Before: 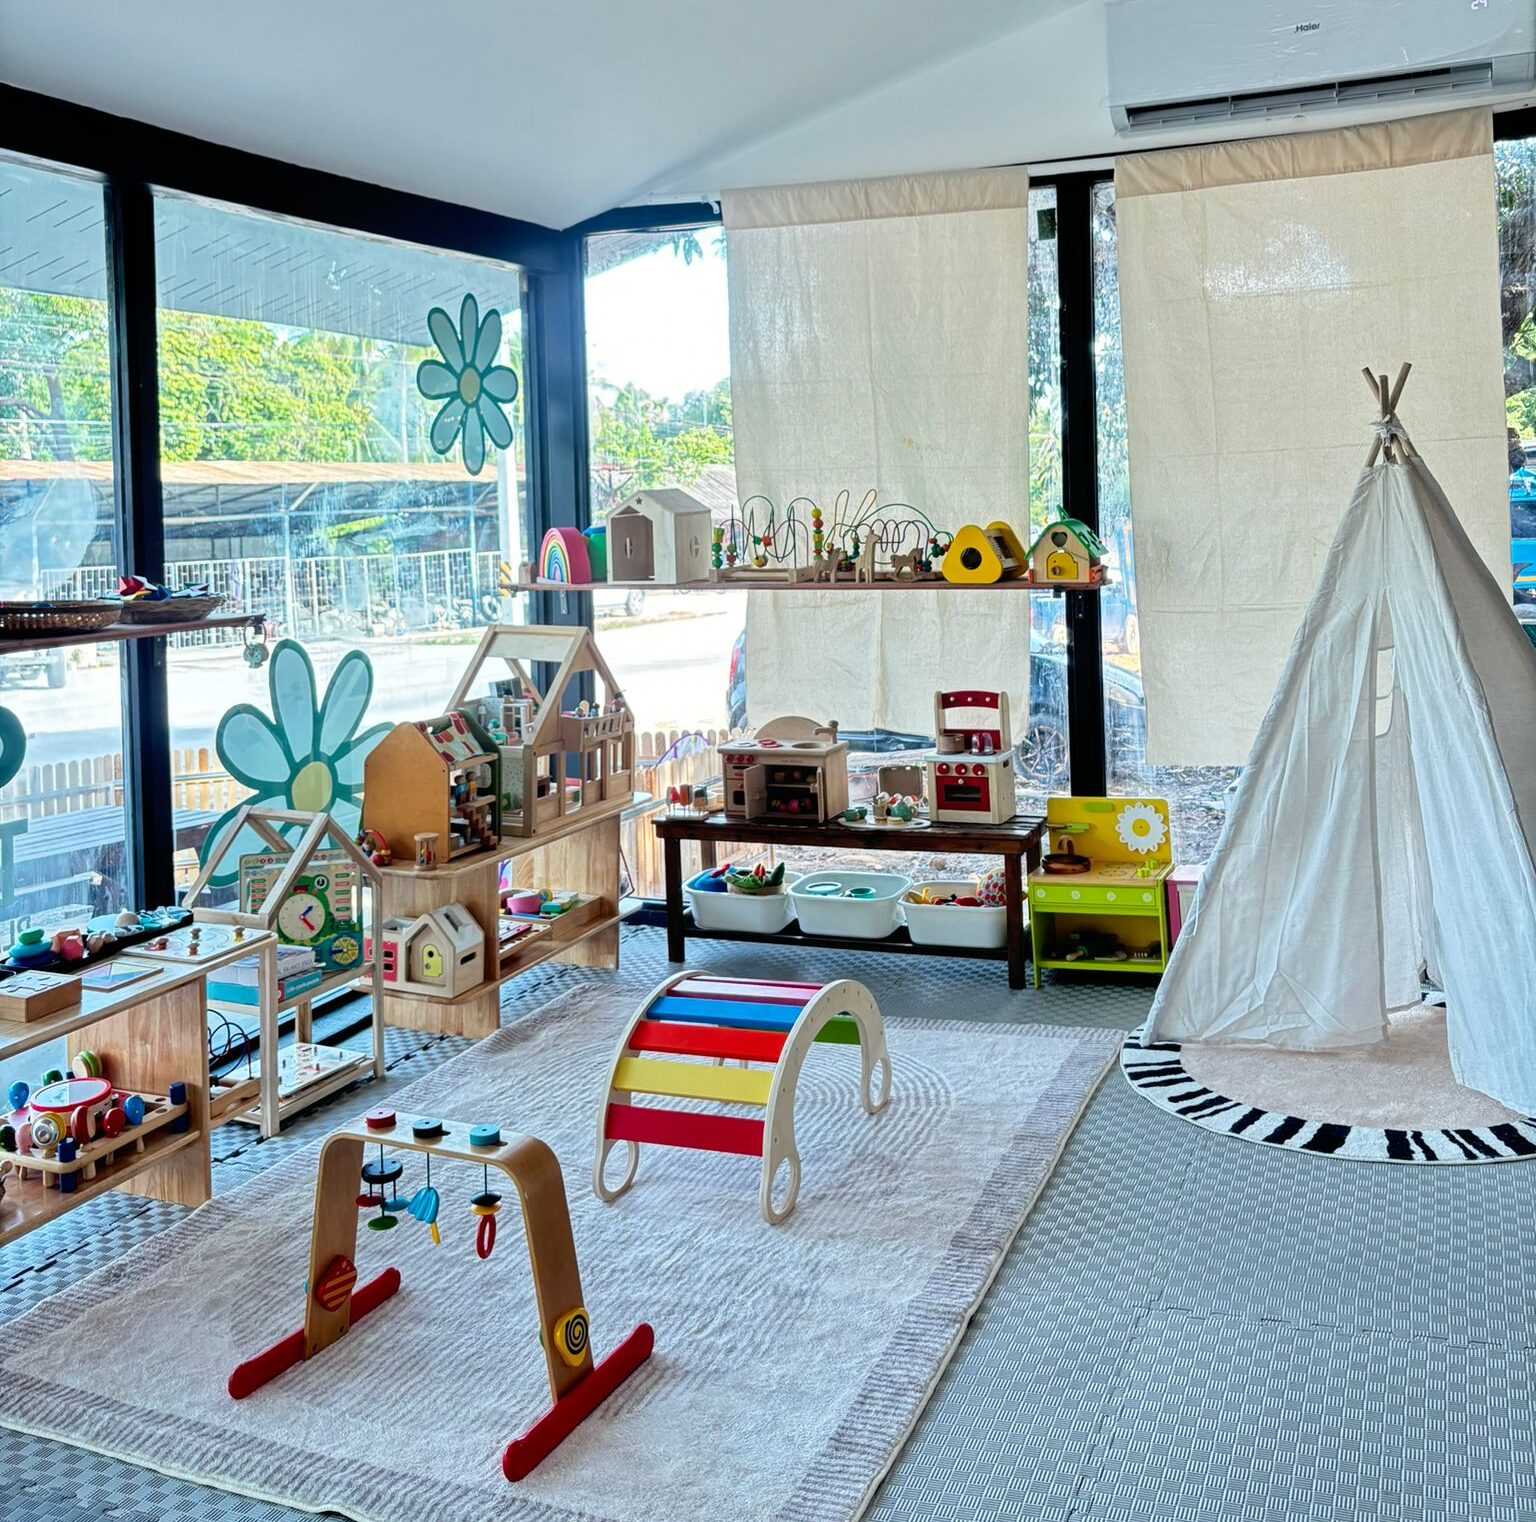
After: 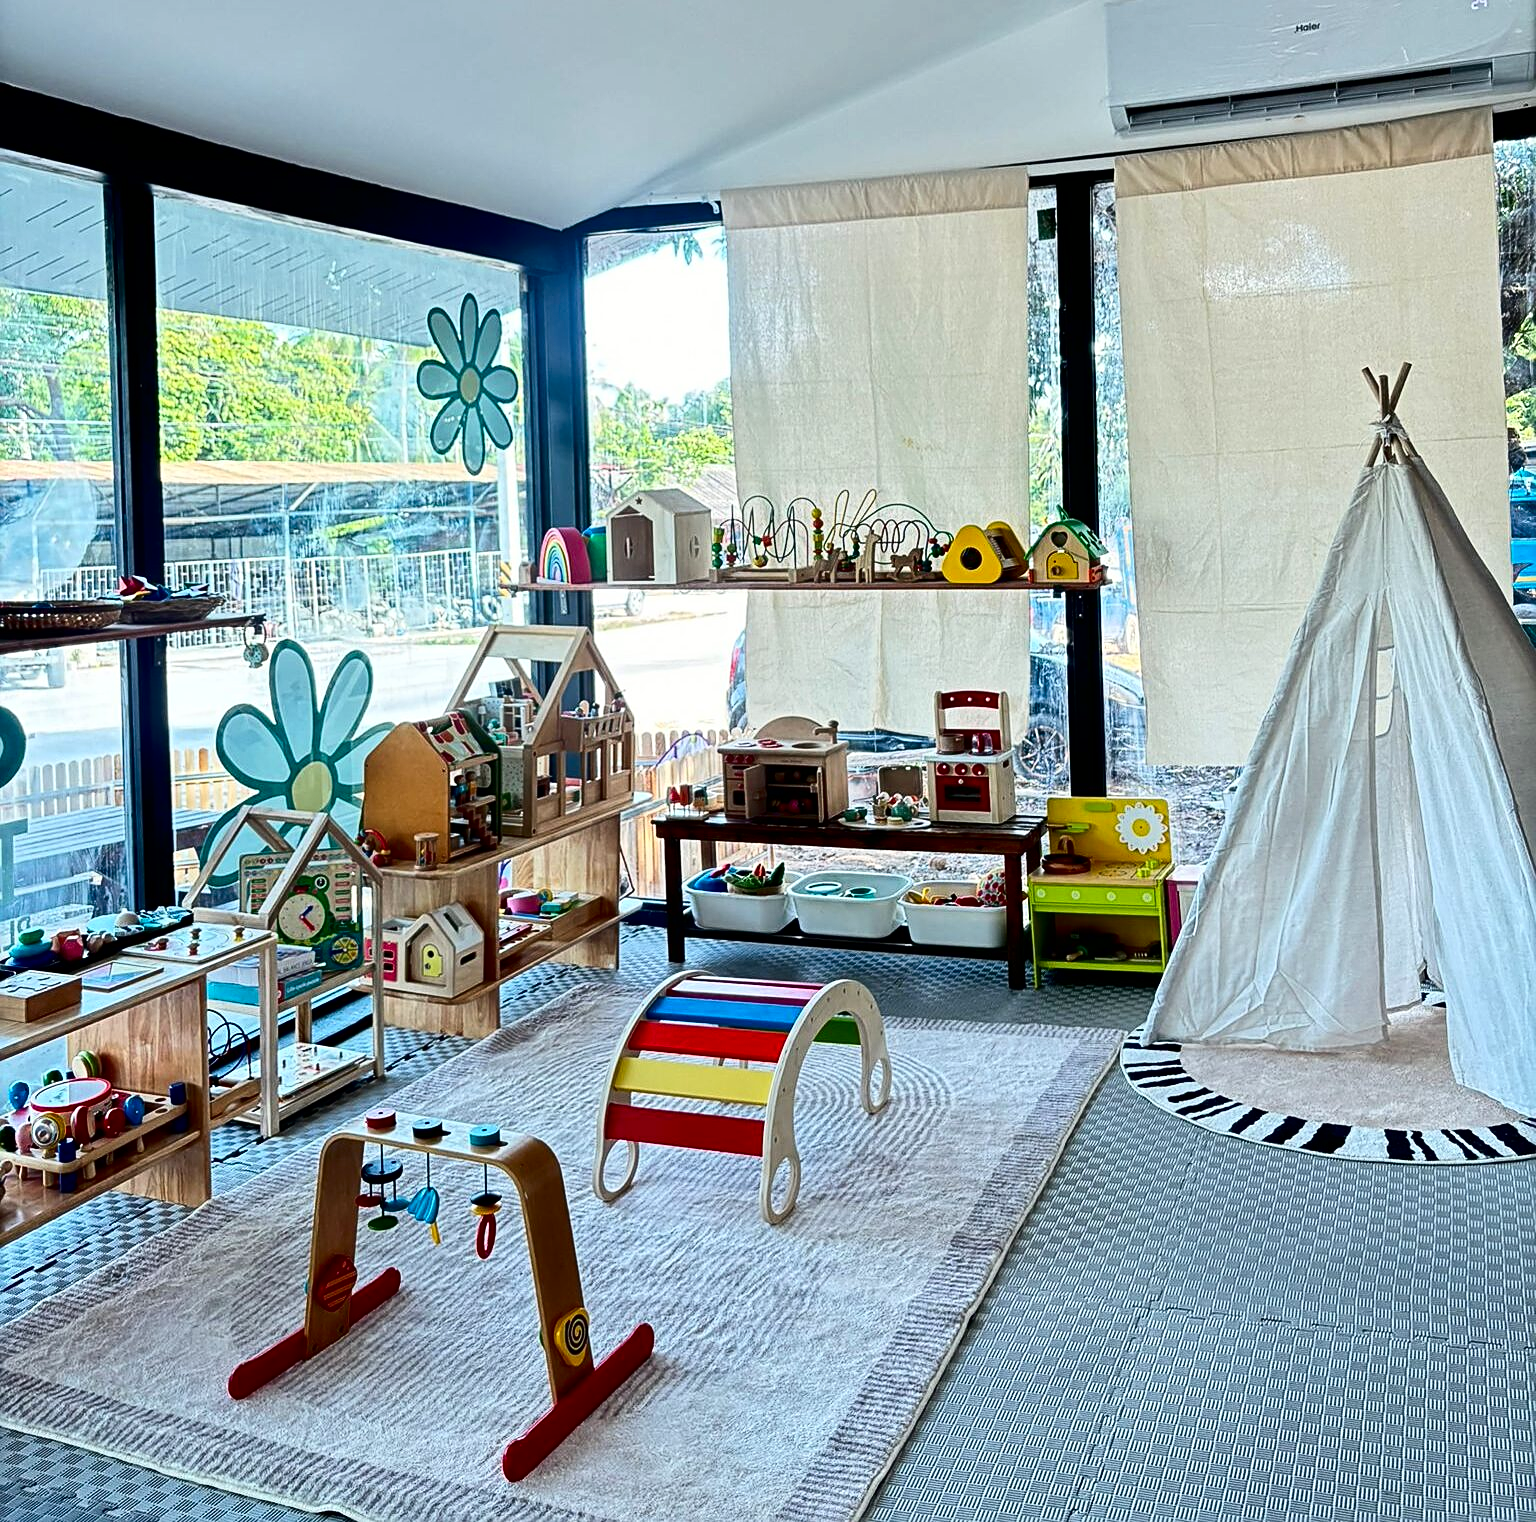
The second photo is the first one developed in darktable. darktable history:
contrast brightness saturation: contrast 0.2, brightness -0.11, saturation 0.1
sharpen: on, module defaults
